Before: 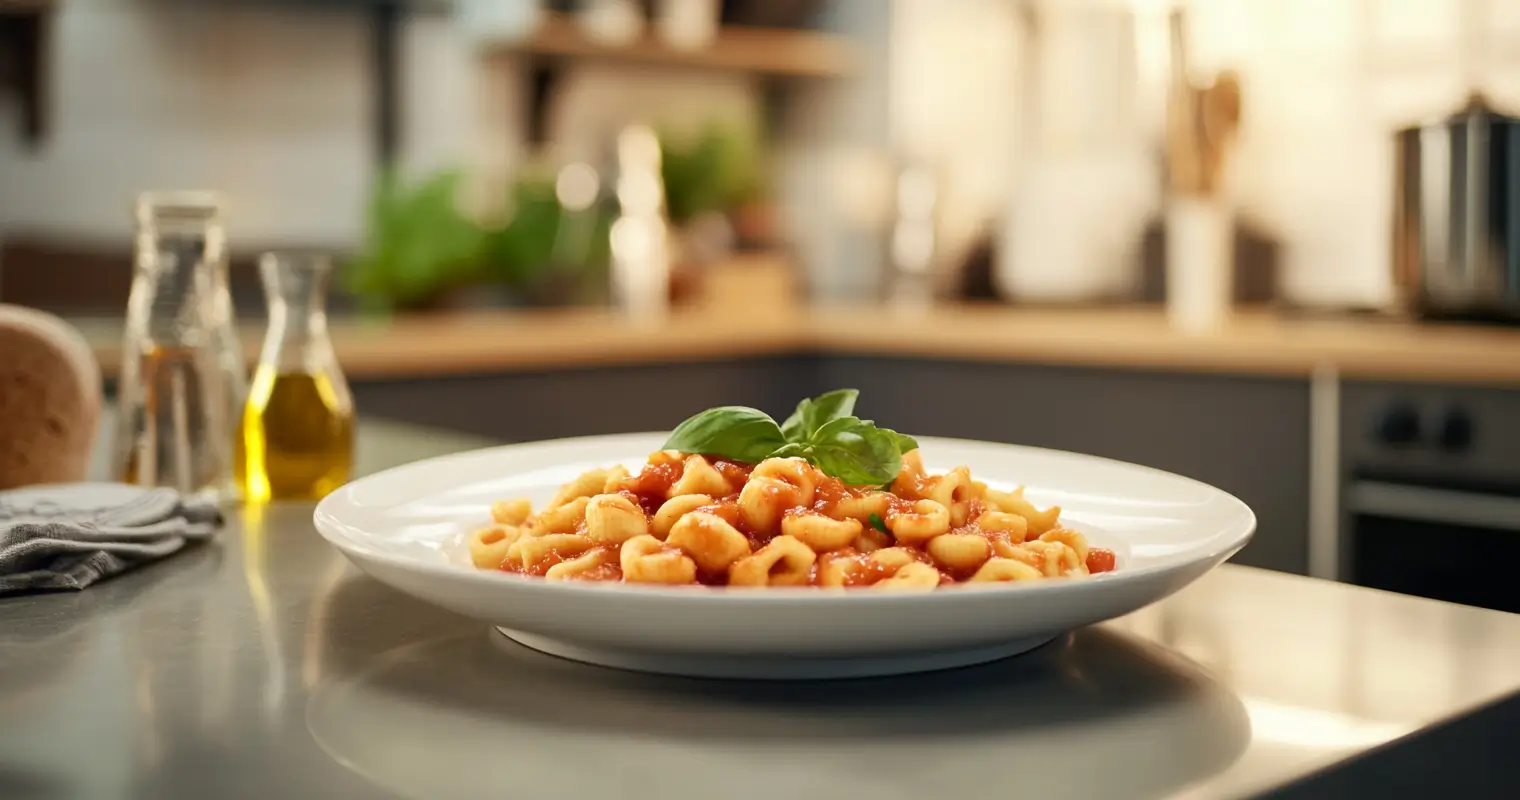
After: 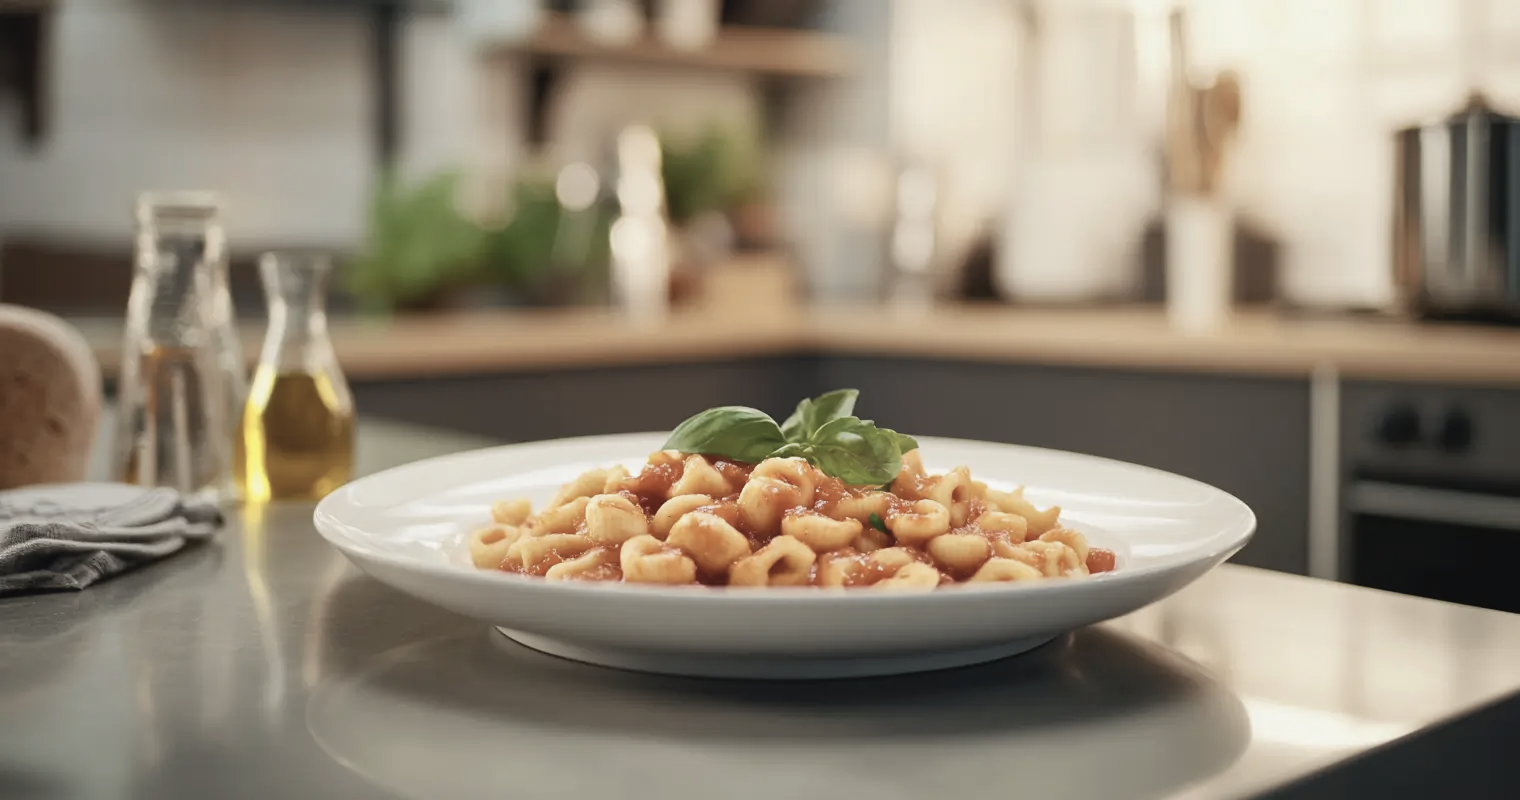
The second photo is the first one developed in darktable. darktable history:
contrast brightness saturation: contrast -0.065, saturation -0.406
